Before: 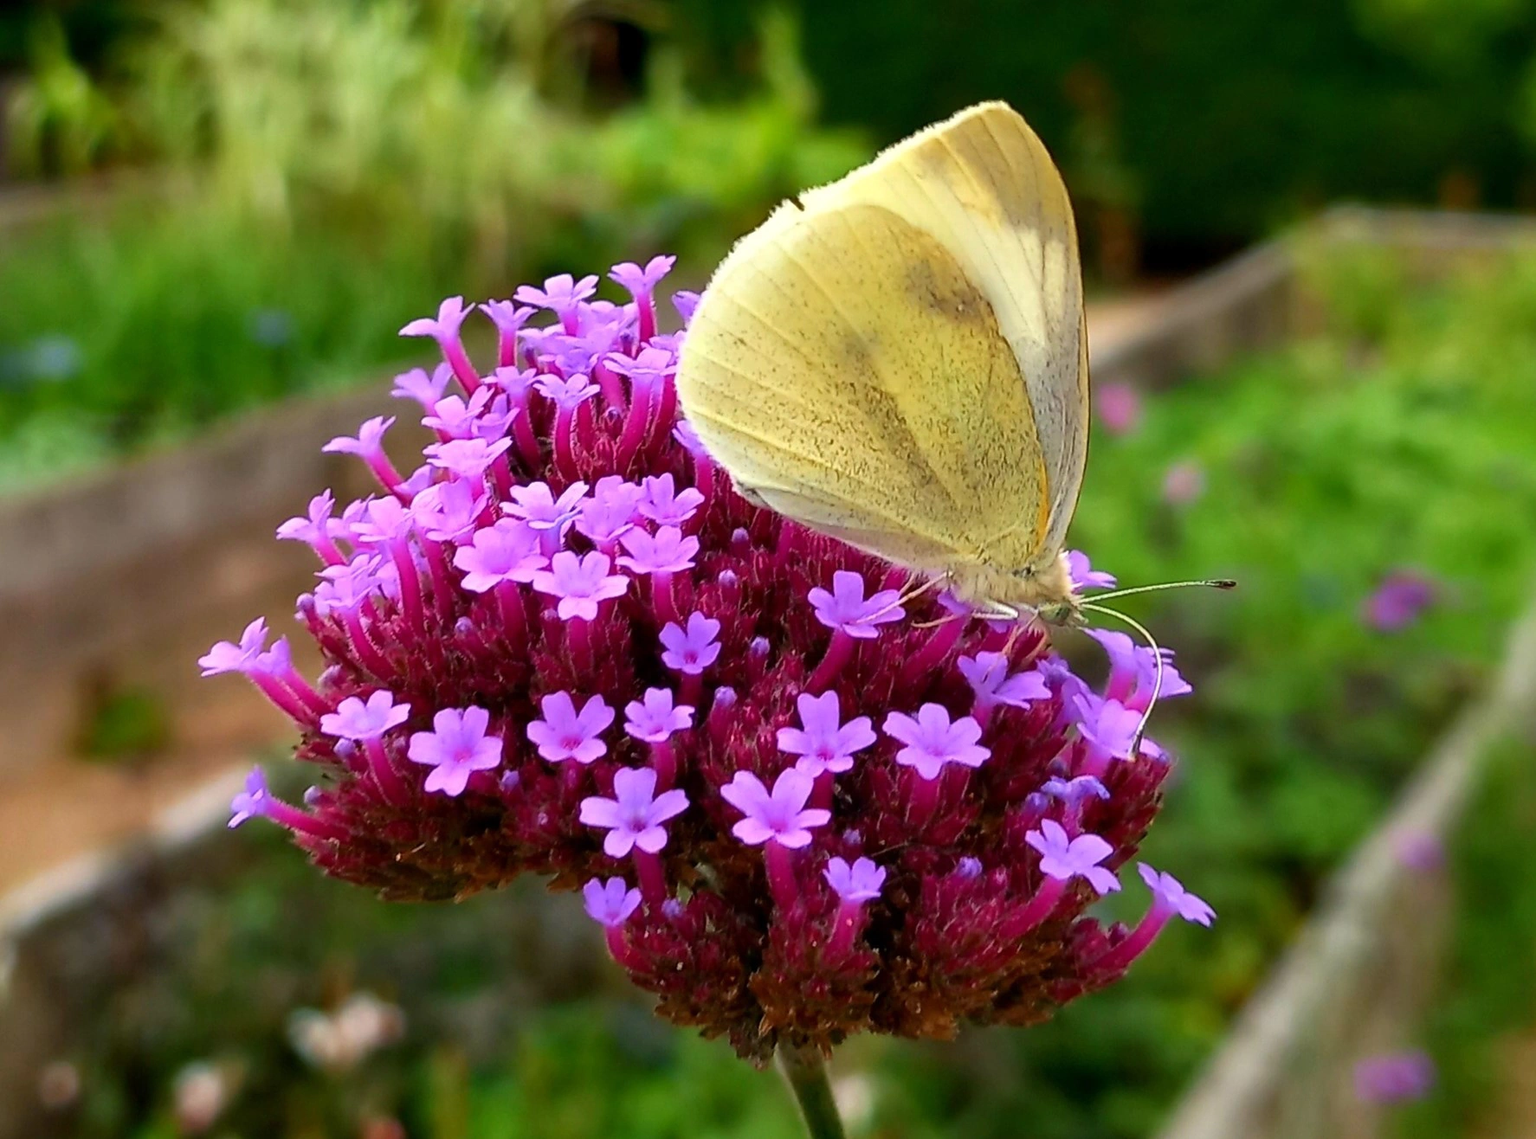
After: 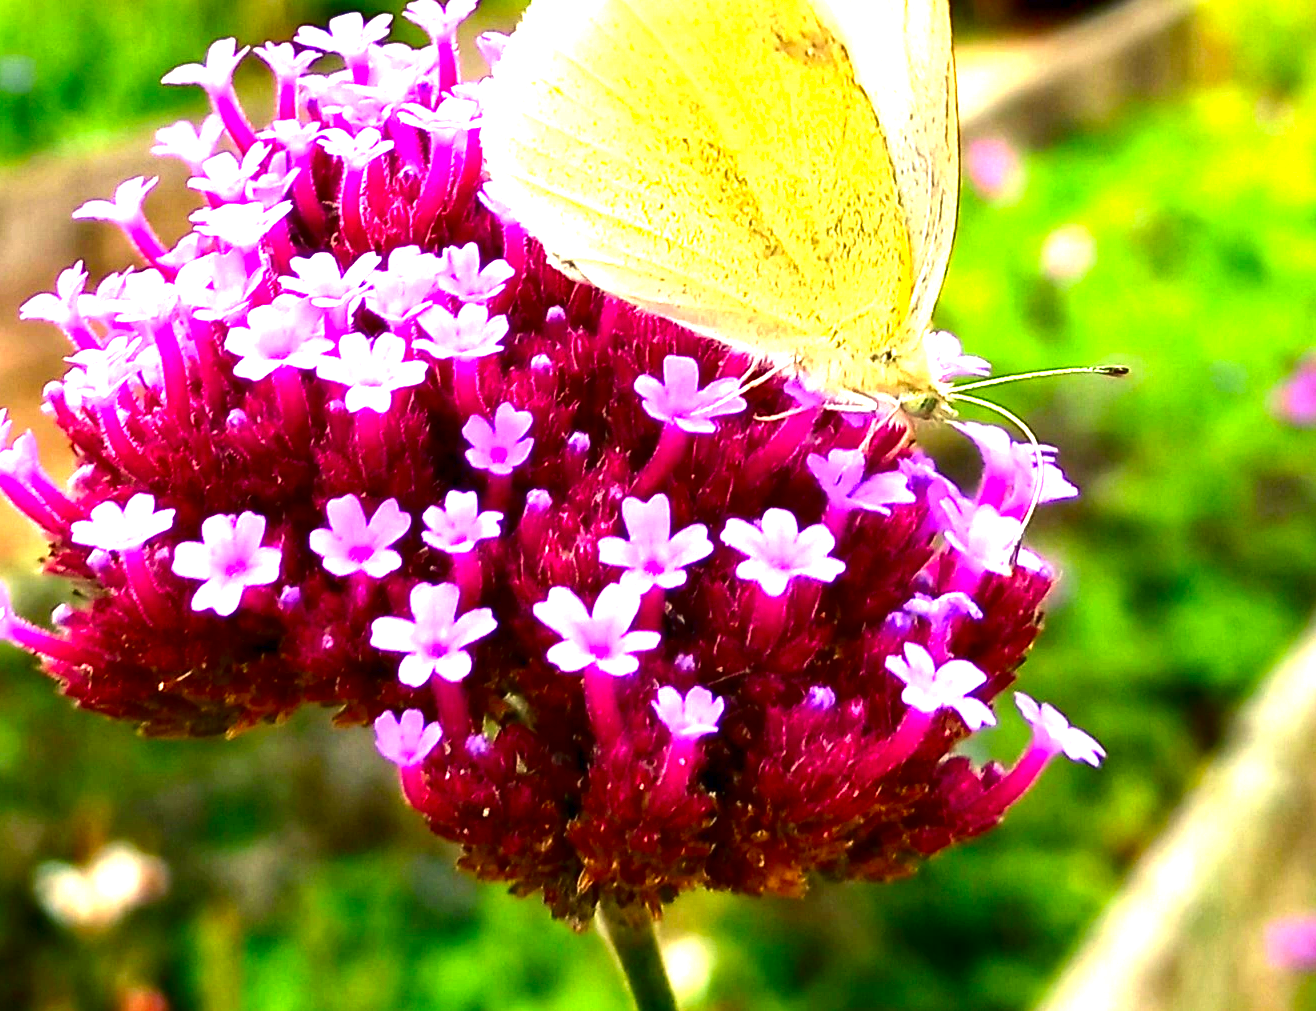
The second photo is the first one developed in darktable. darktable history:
exposure: exposure 1.997 EV, compensate highlight preservation false
color correction: highlights a* 1.3, highlights b* 17.57
contrast brightness saturation: contrast 0.096, brightness -0.257, saturation 0.145
crop: left 16.864%, top 23.15%, right 8.946%
